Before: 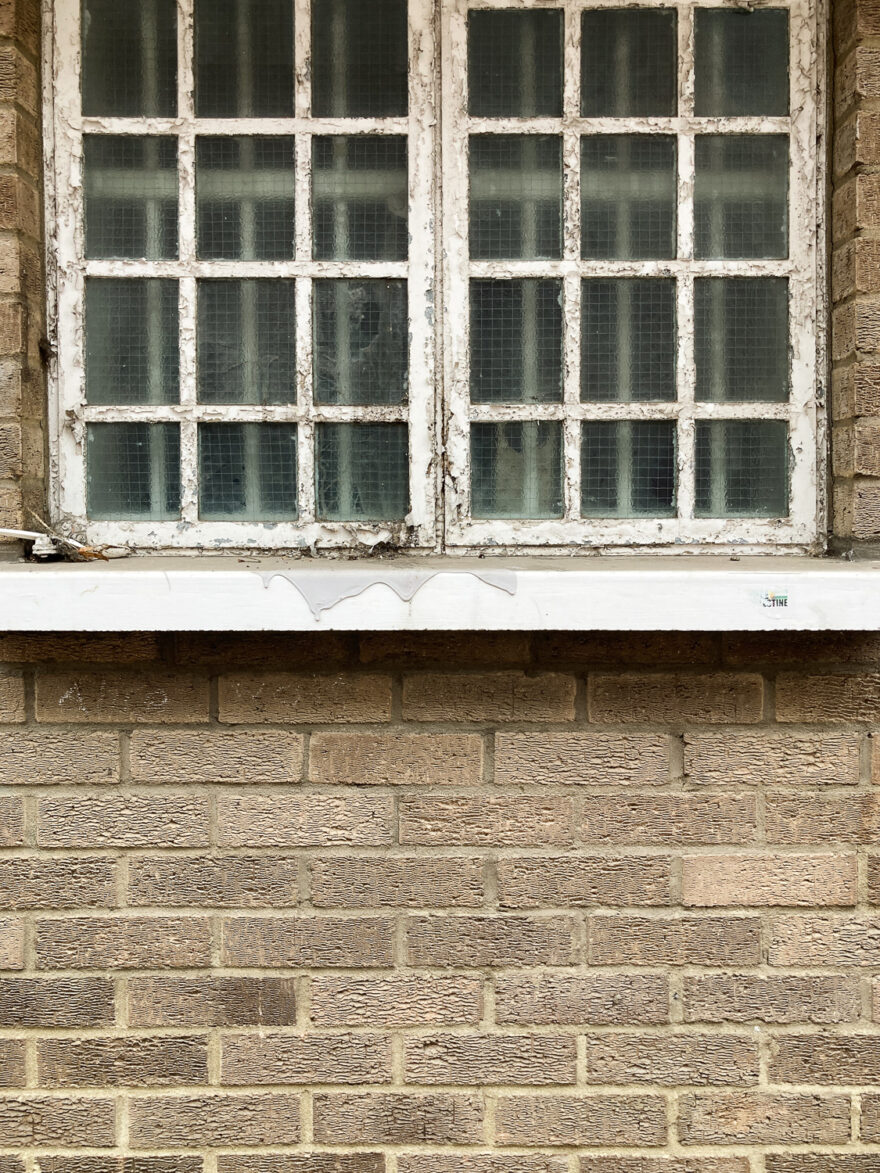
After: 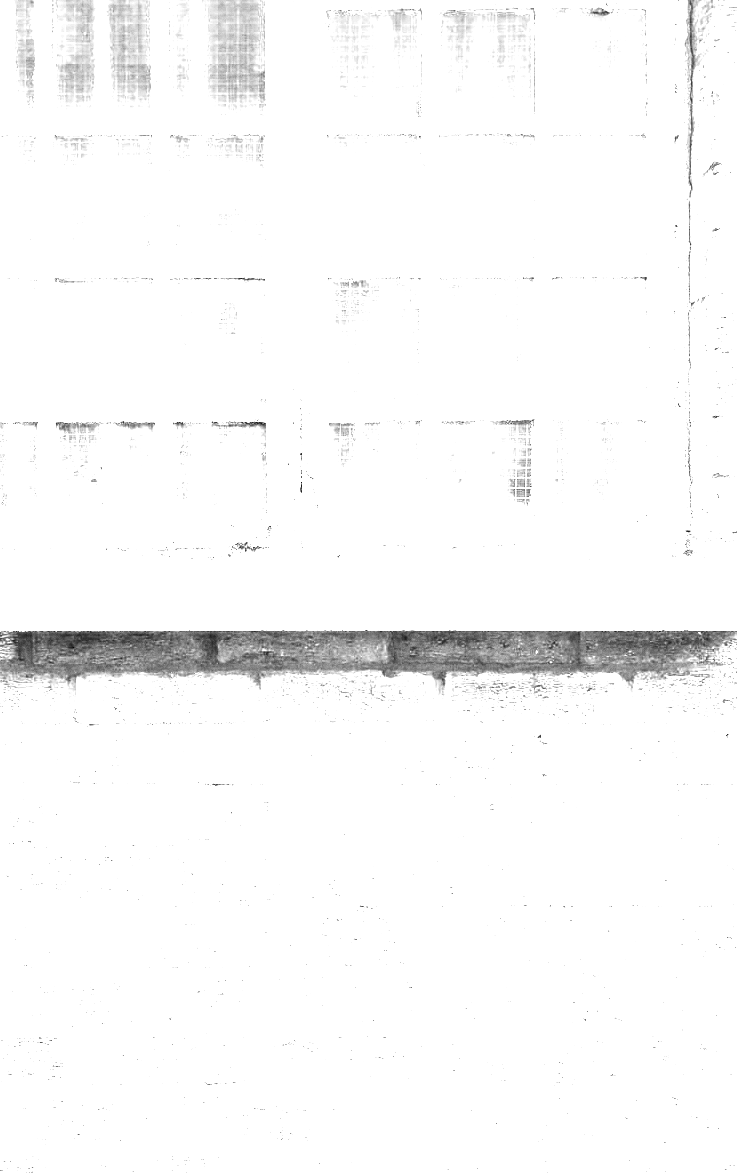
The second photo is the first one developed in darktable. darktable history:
crop: left 16.145%
color calibration: output gray [0.246, 0.254, 0.501, 0], gray › normalize channels true, illuminant same as pipeline (D50), adaptation XYZ, x 0.346, y 0.359, gamut compression 0
grain: coarseness 3.21 ISO
contrast brightness saturation: saturation -0.05
white balance: red 8, blue 8
